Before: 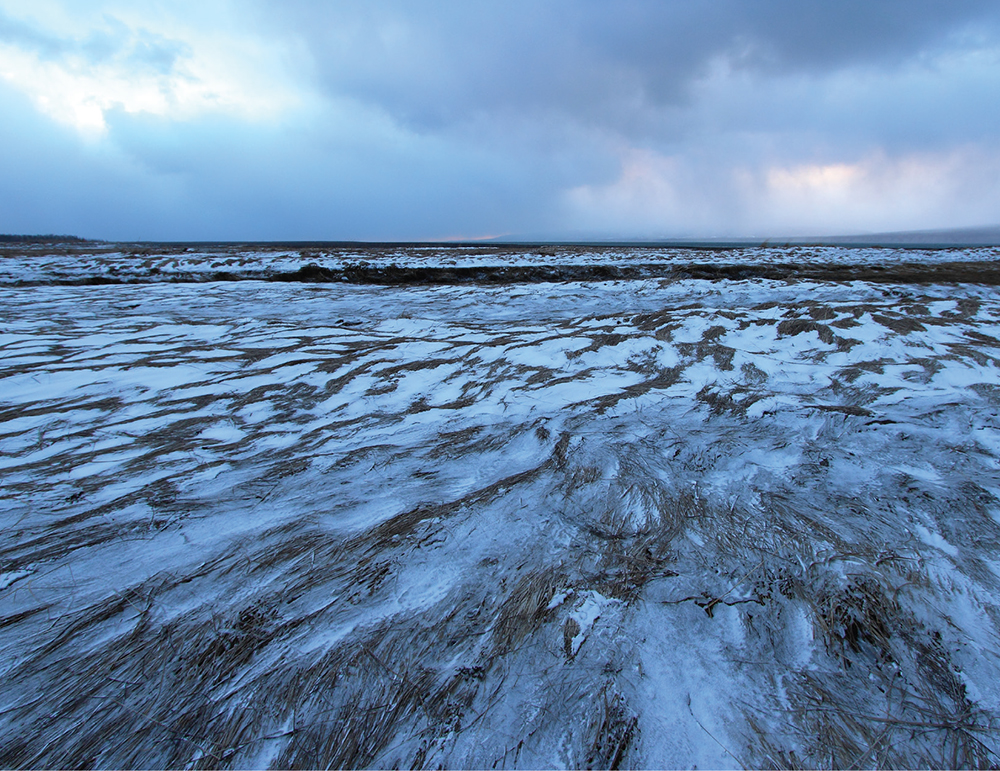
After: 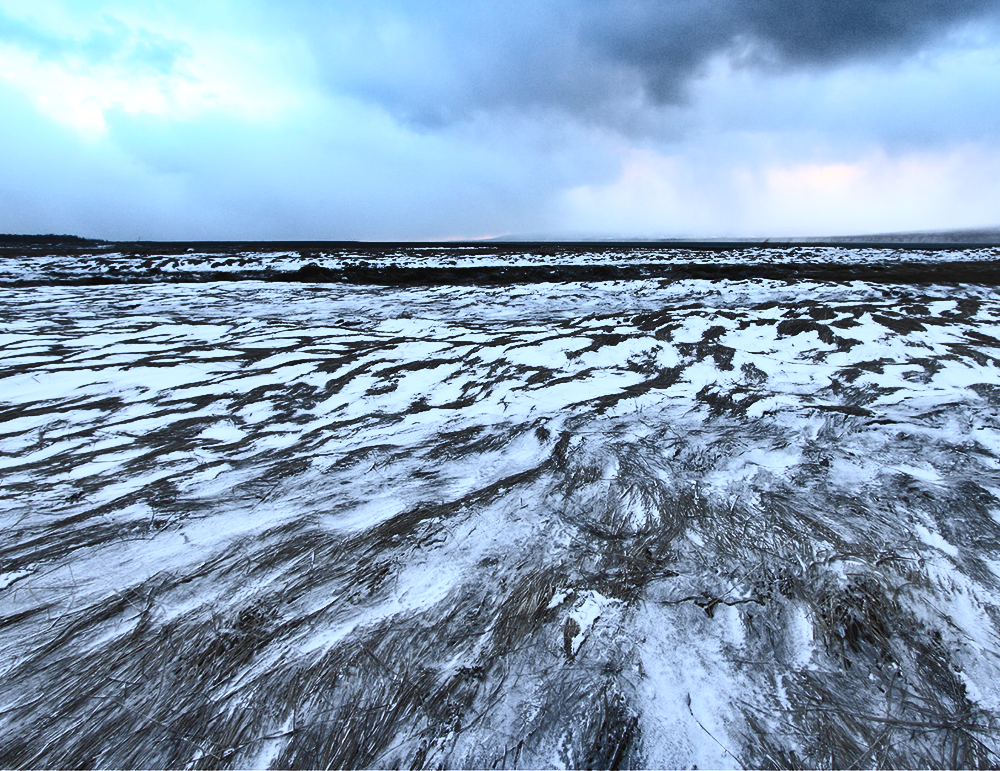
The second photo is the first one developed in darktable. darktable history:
shadows and highlights: shadows 20.87, highlights -81.49, soften with gaussian
contrast brightness saturation: contrast 0.573, brightness 0.576, saturation -0.335
